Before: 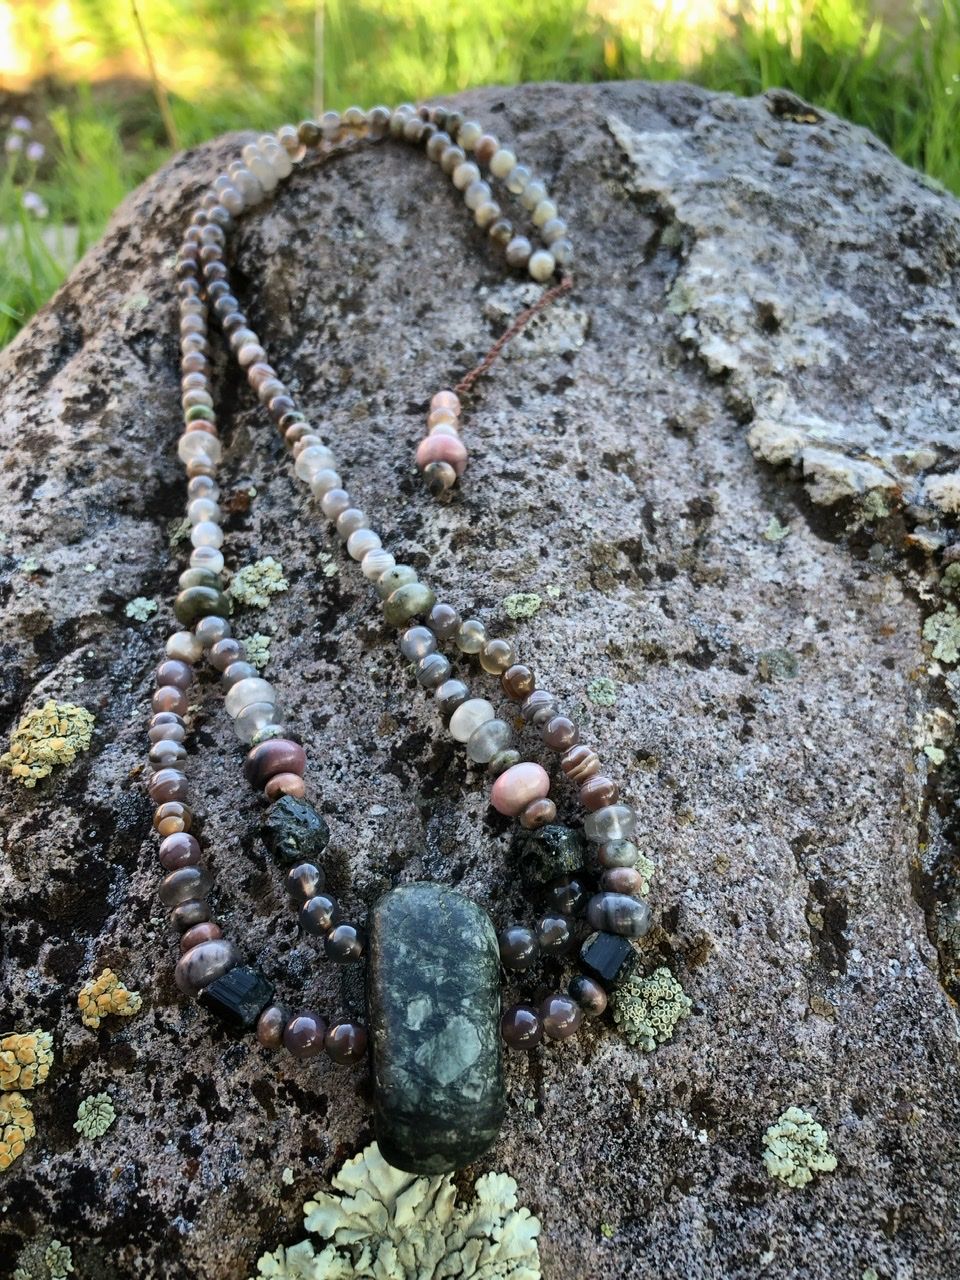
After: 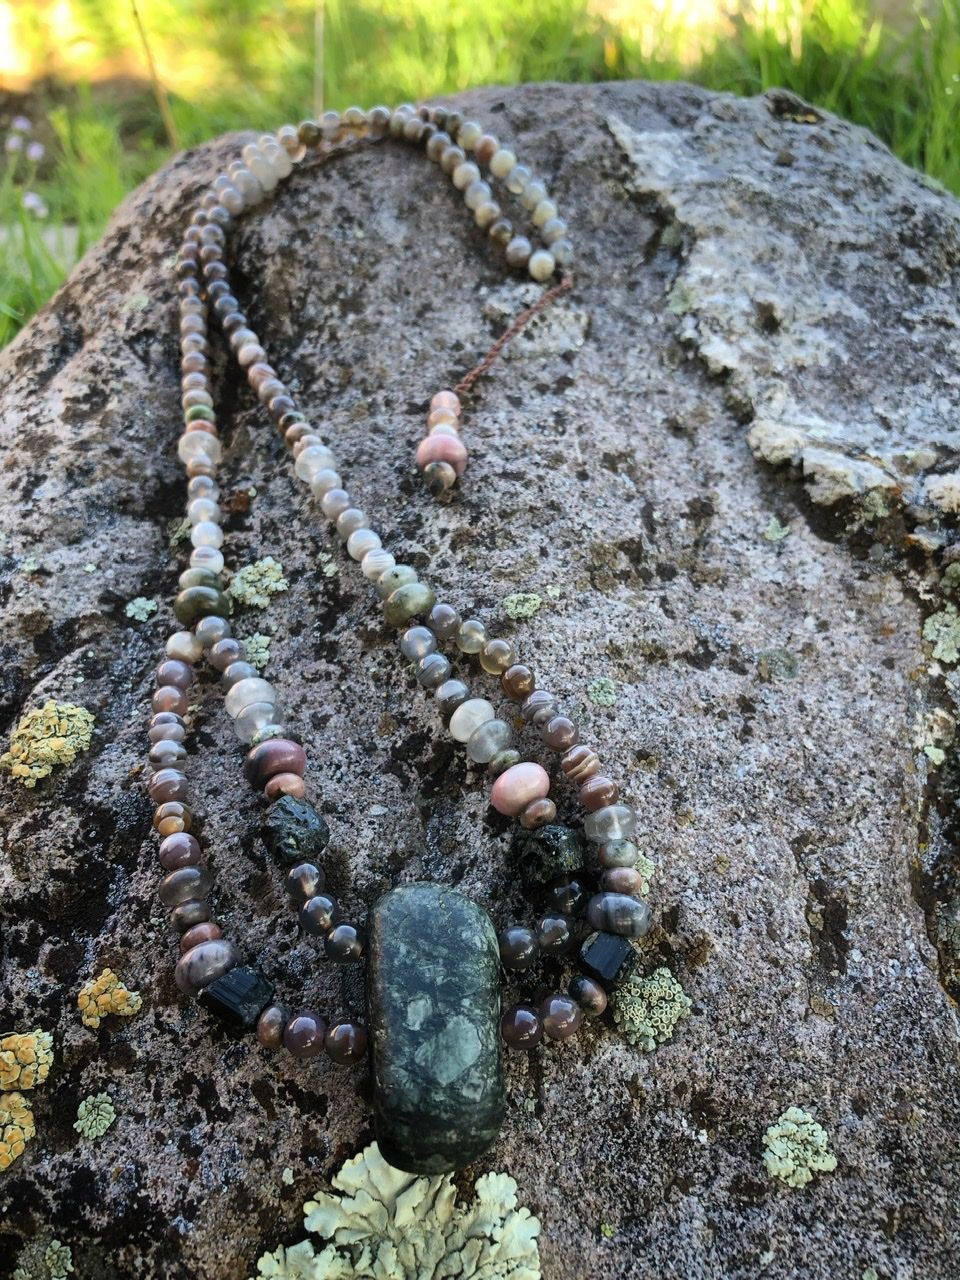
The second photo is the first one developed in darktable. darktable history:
levels: mode automatic, black 0.023%, white 99.97%, levels [0.062, 0.494, 0.925]
contrast equalizer: y [[0.5, 0.488, 0.462, 0.461, 0.491, 0.5], [0.5 ×6], [0.5 ×6], [0 ×6], [0 ×6]]
